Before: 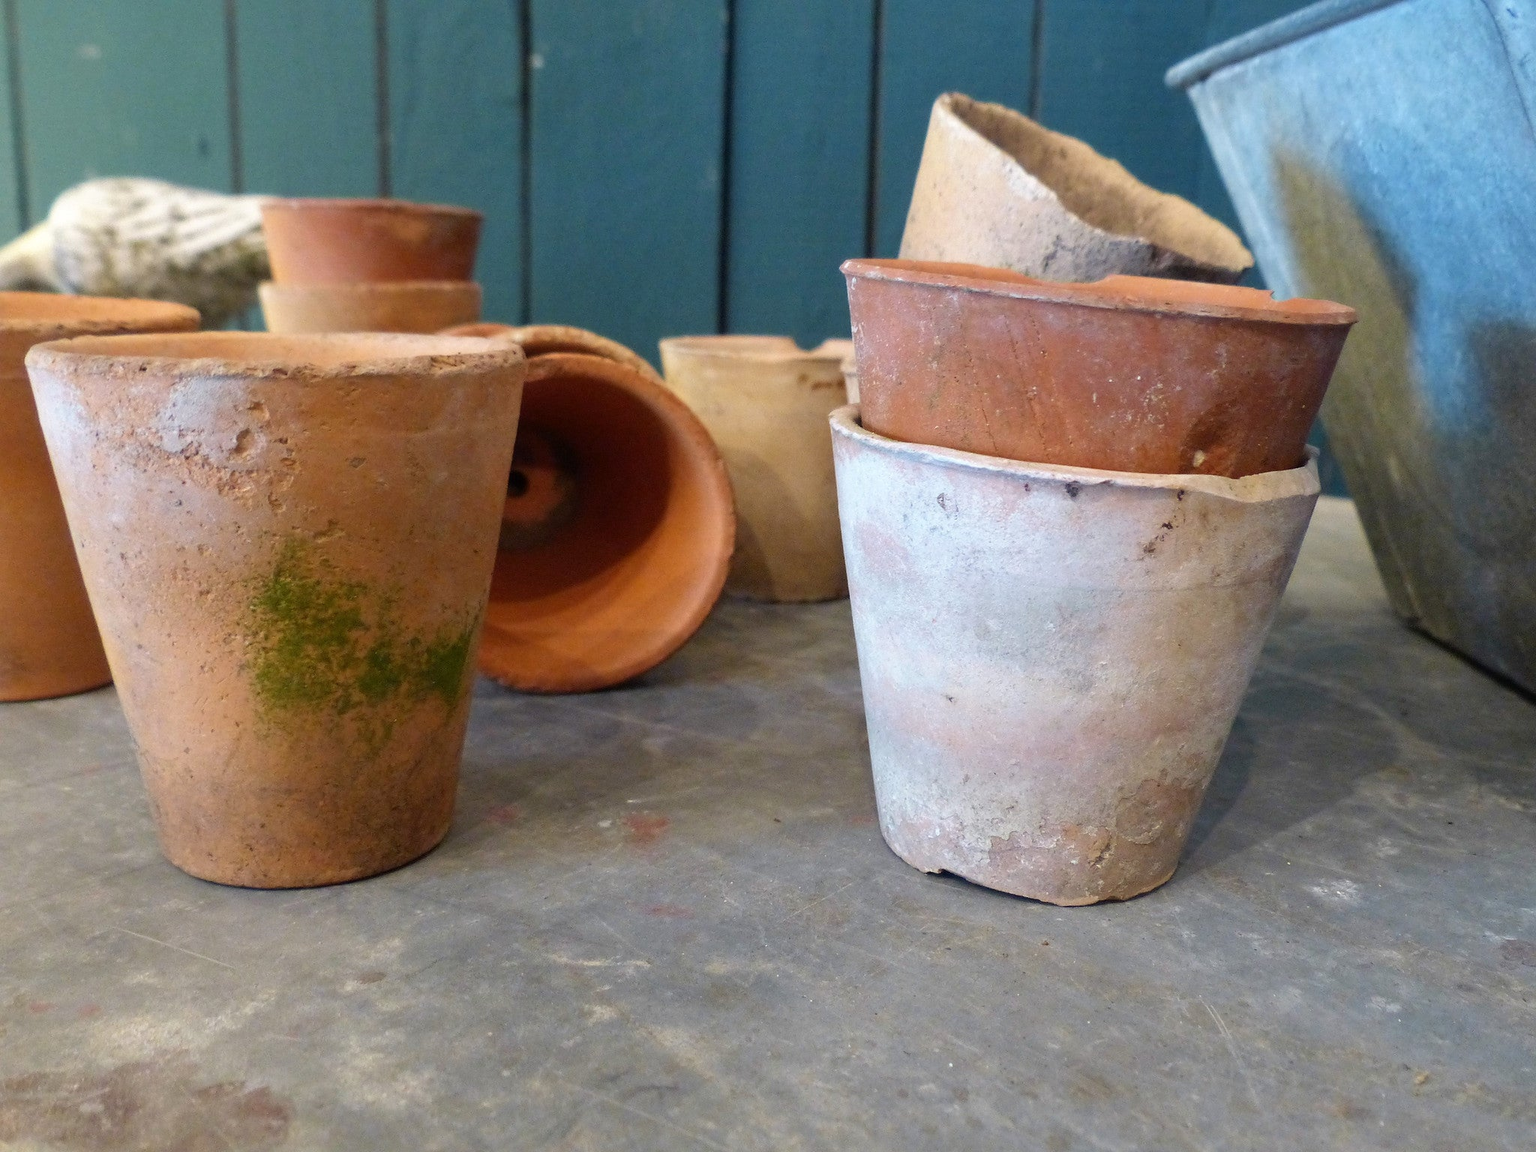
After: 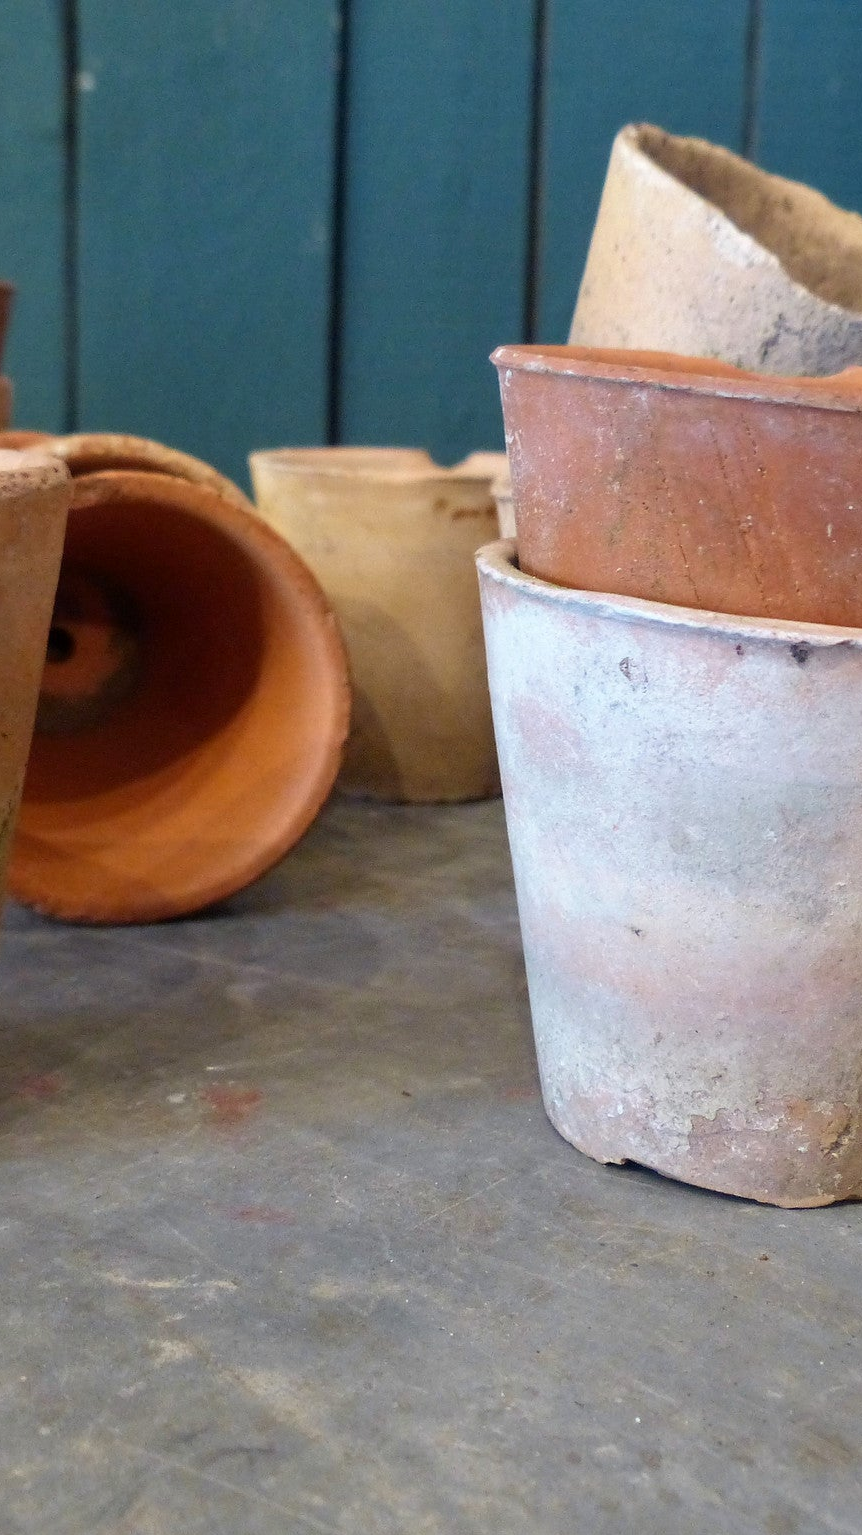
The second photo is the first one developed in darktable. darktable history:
exposure: black level correction 0.001, compensate exposure bias true, compensate highlight preservation false
crop: left 30.807%, right 27.075%
